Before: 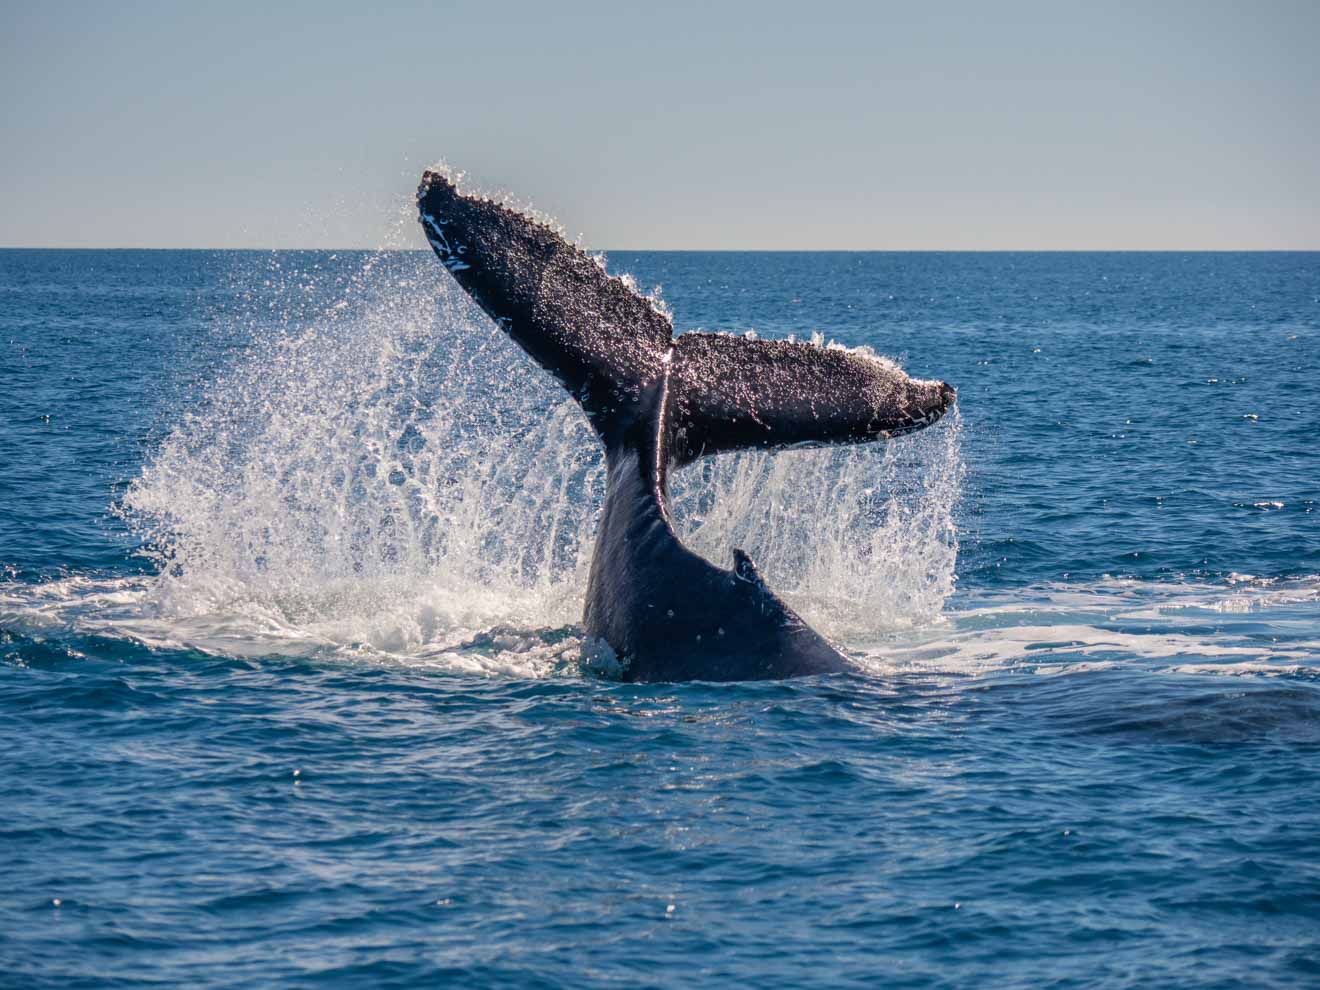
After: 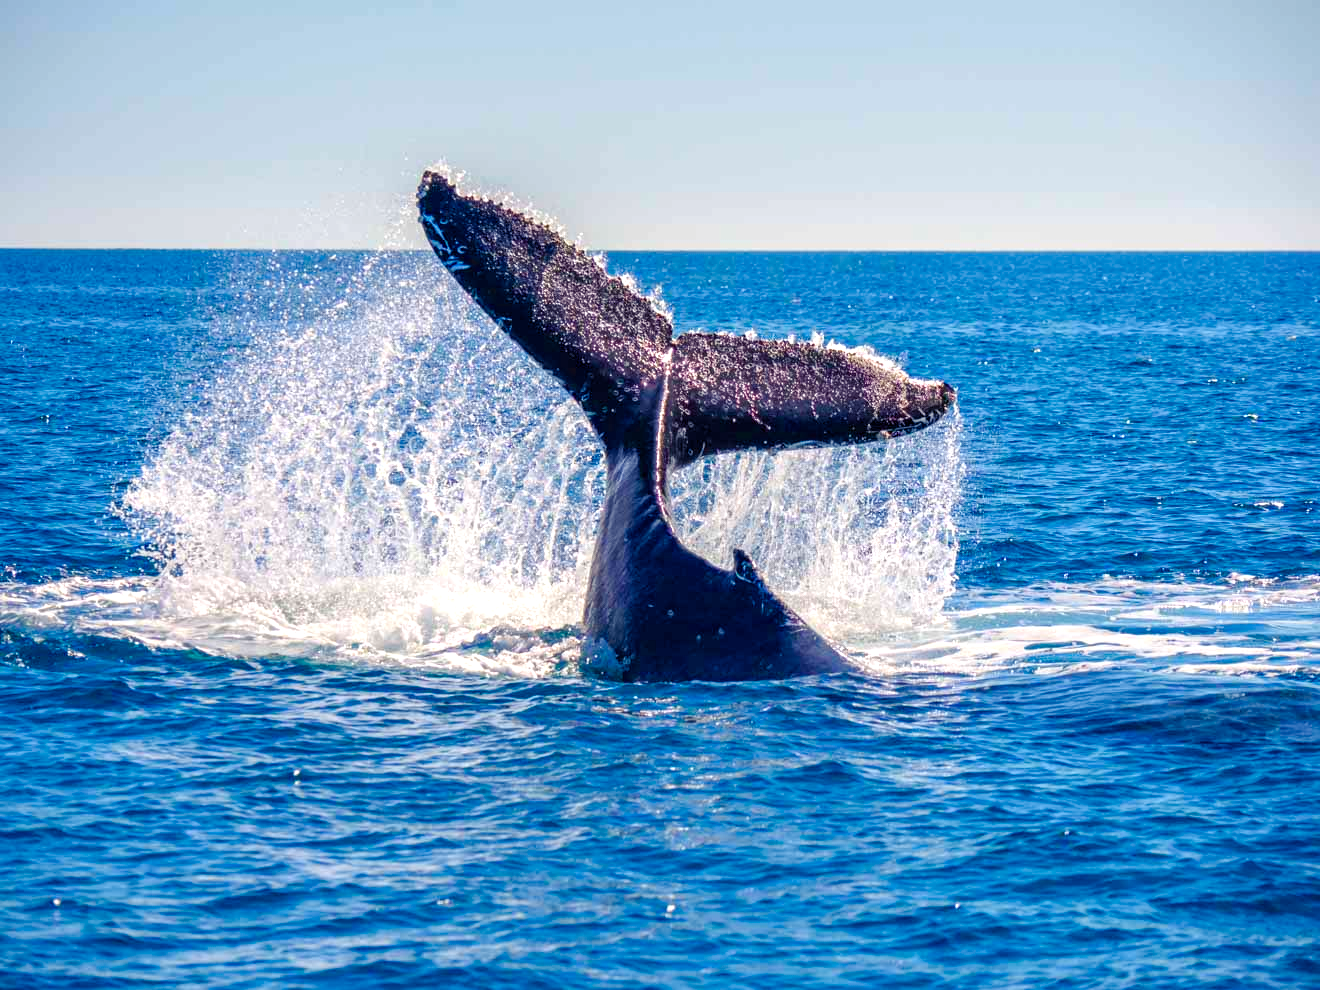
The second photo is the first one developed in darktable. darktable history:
color balance rgb: shadows lift › luminance -21.316%, shadows lift › chroma 6.624%, shadows lift › hue 268.23°, perceptual saturation grading › global saturation 40.79%, perceptual saturation grading › highlights -24.877%, perceptual saturation grading › mid-tones 34.443%, perceptual saturation grading › shadows 35.423%, global vibrance 11.103%
exposure: exposure 0.658 EV, compensate highlight preservation false
